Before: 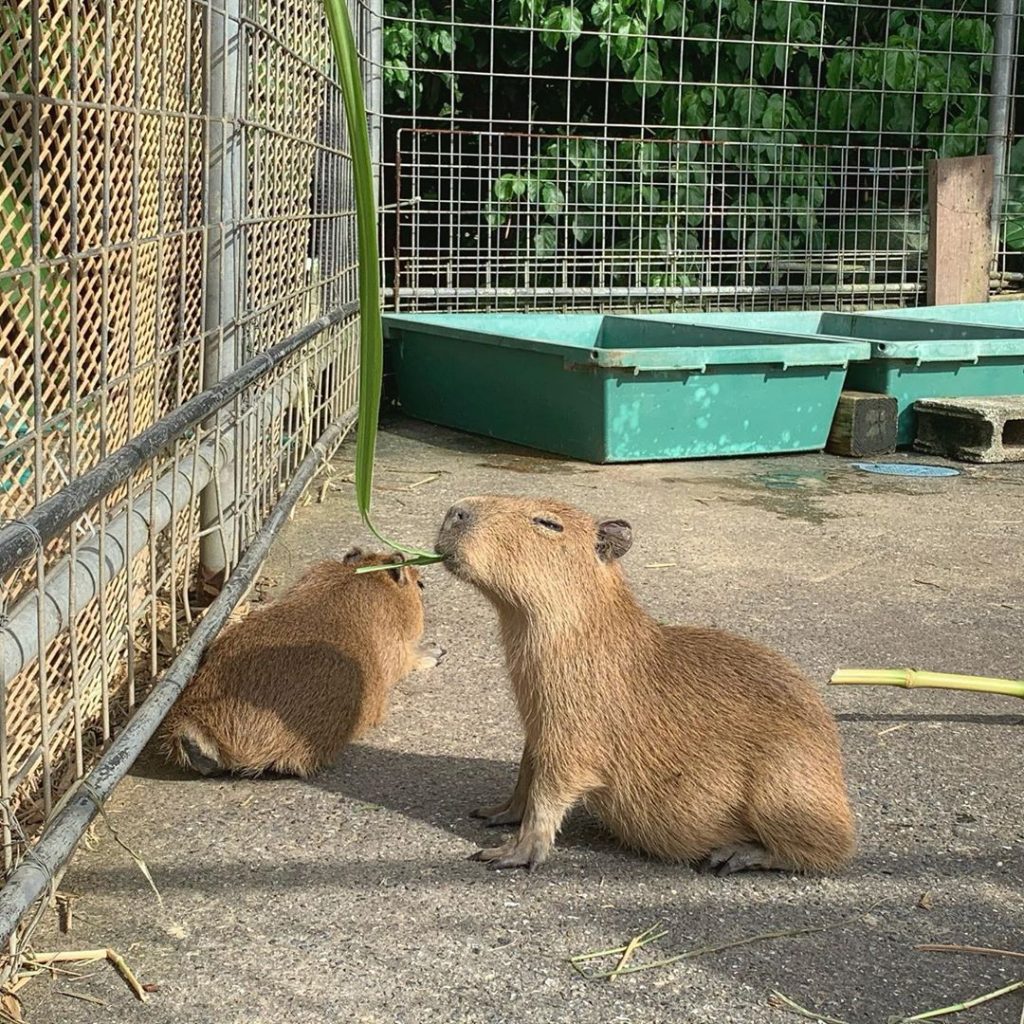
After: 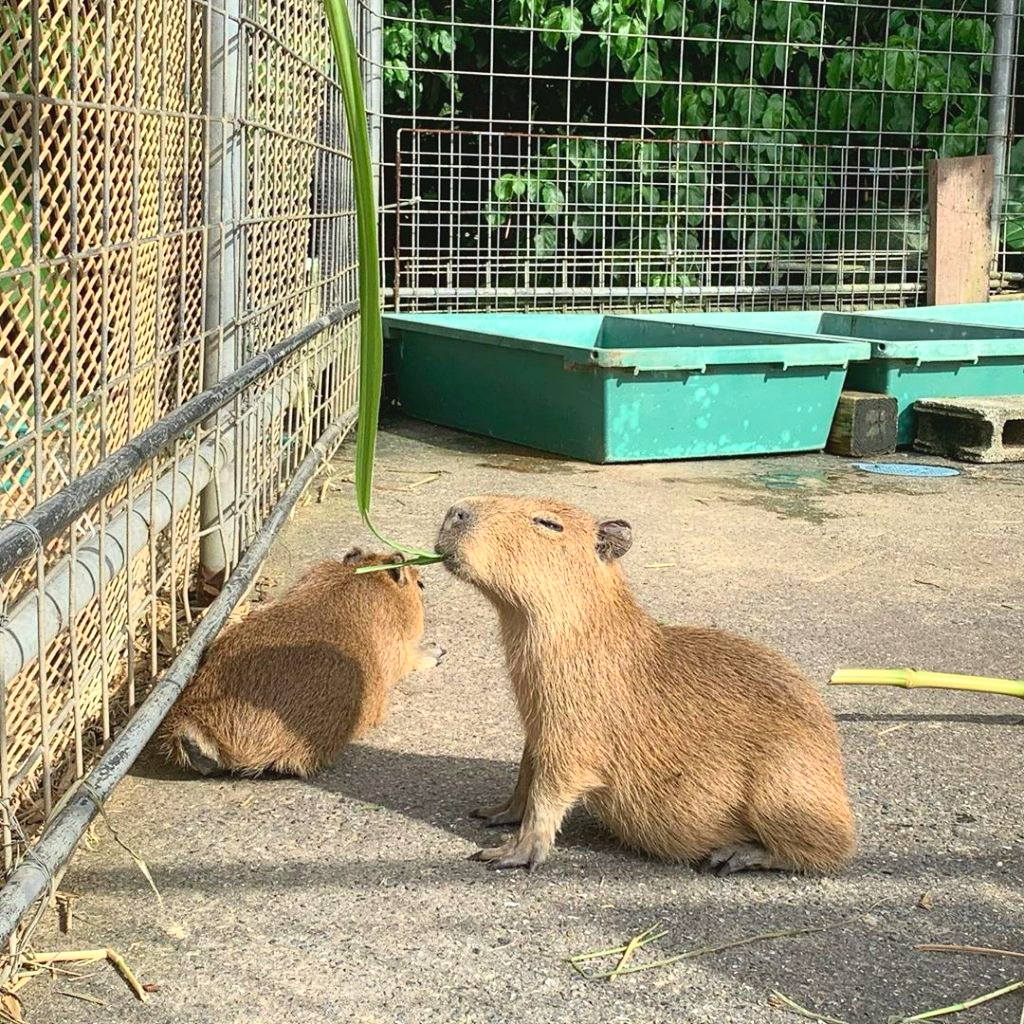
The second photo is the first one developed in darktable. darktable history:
tone equalizer: on, module defaults
contrast brightness saturation: contrast 0.2, brightness 0.16, saturation 0.22
